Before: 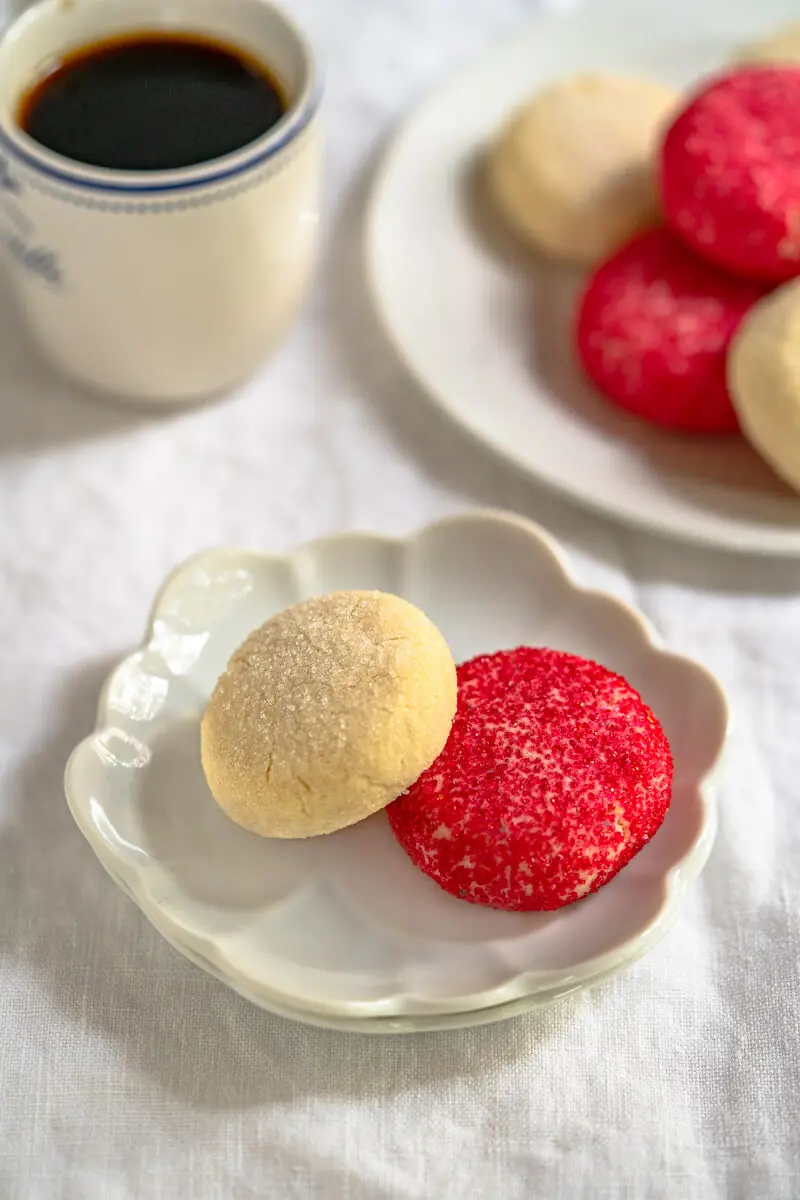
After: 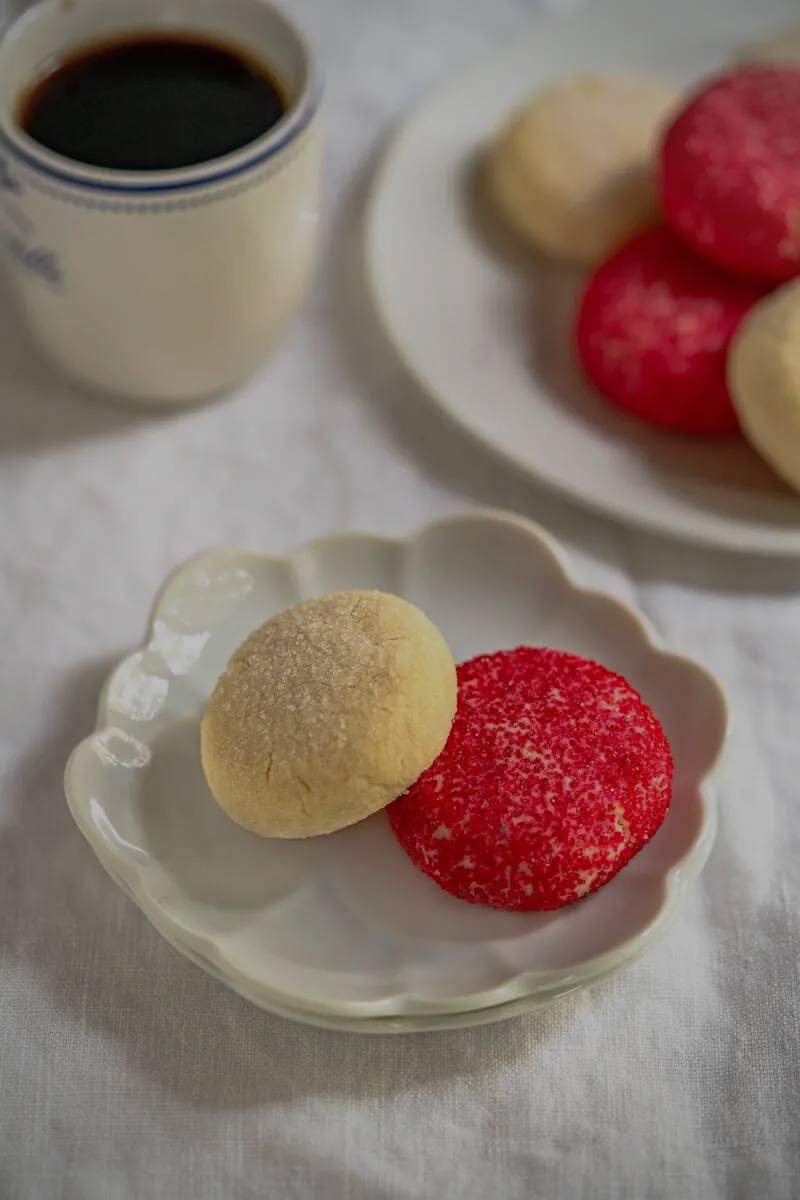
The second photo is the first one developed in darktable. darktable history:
exposure: exposure -0.994 EV, compensate exposure bias true, compensate highlight preservation false
vignetting: on, module defaults
